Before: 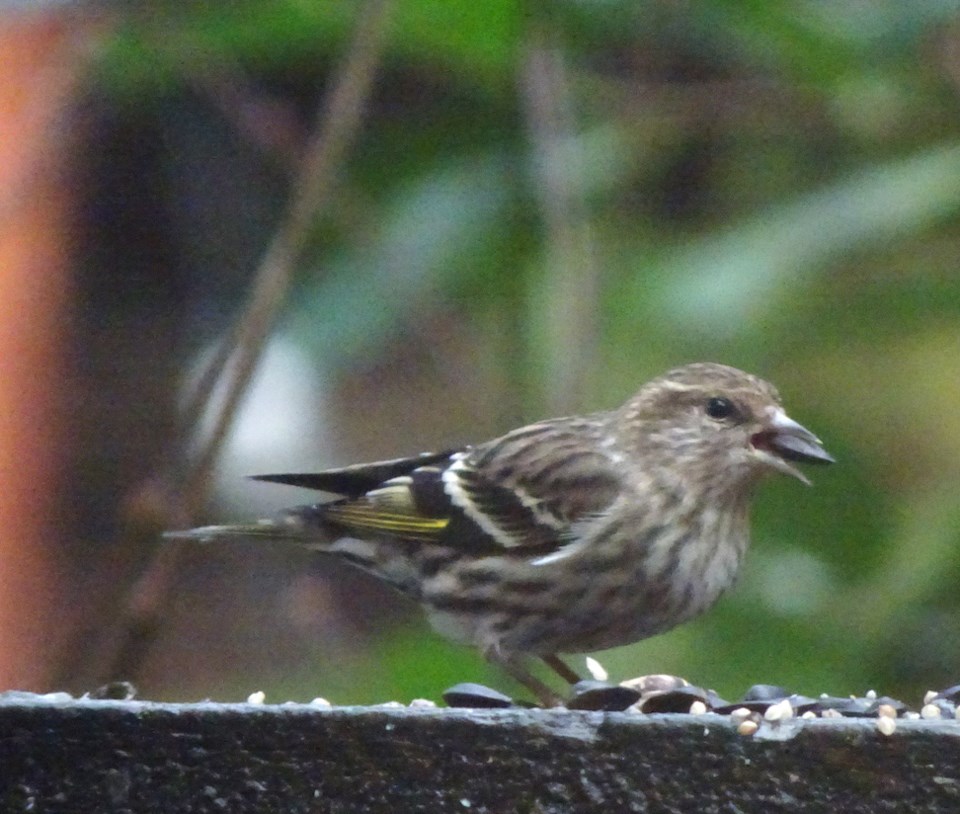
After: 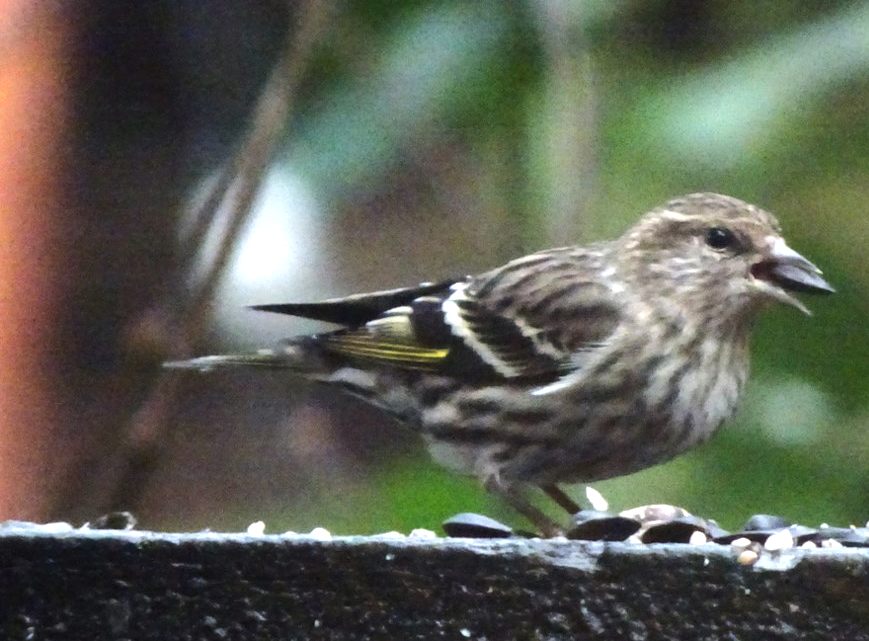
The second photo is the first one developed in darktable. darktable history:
crop: top 20.916%, right 9.437%, bottom 0.316%
tone equalizer: -8 EV -0.75 EV, -7 EV -0.7 EV, -6 EV -0.6 EV, -5 EV -0.4 EV, -3 EV 0.4 EV, -2 EV 0.6 EV, -1 EV 0.7 EV, +0 EV 0.75 EV, edges refinement/feathering 500, mask exposure compensation -1.57 EV, preserve details no
